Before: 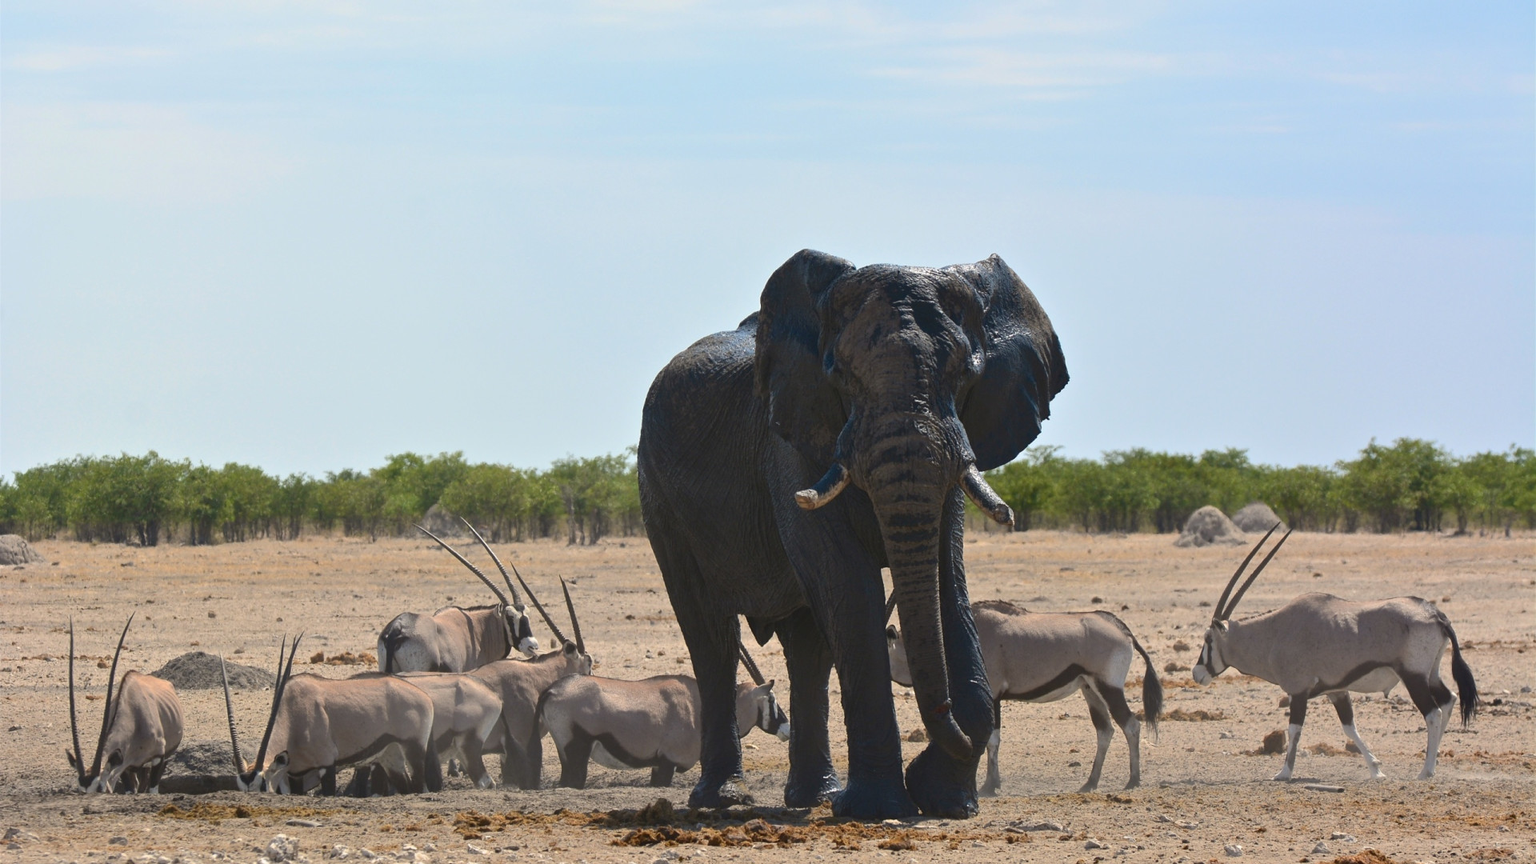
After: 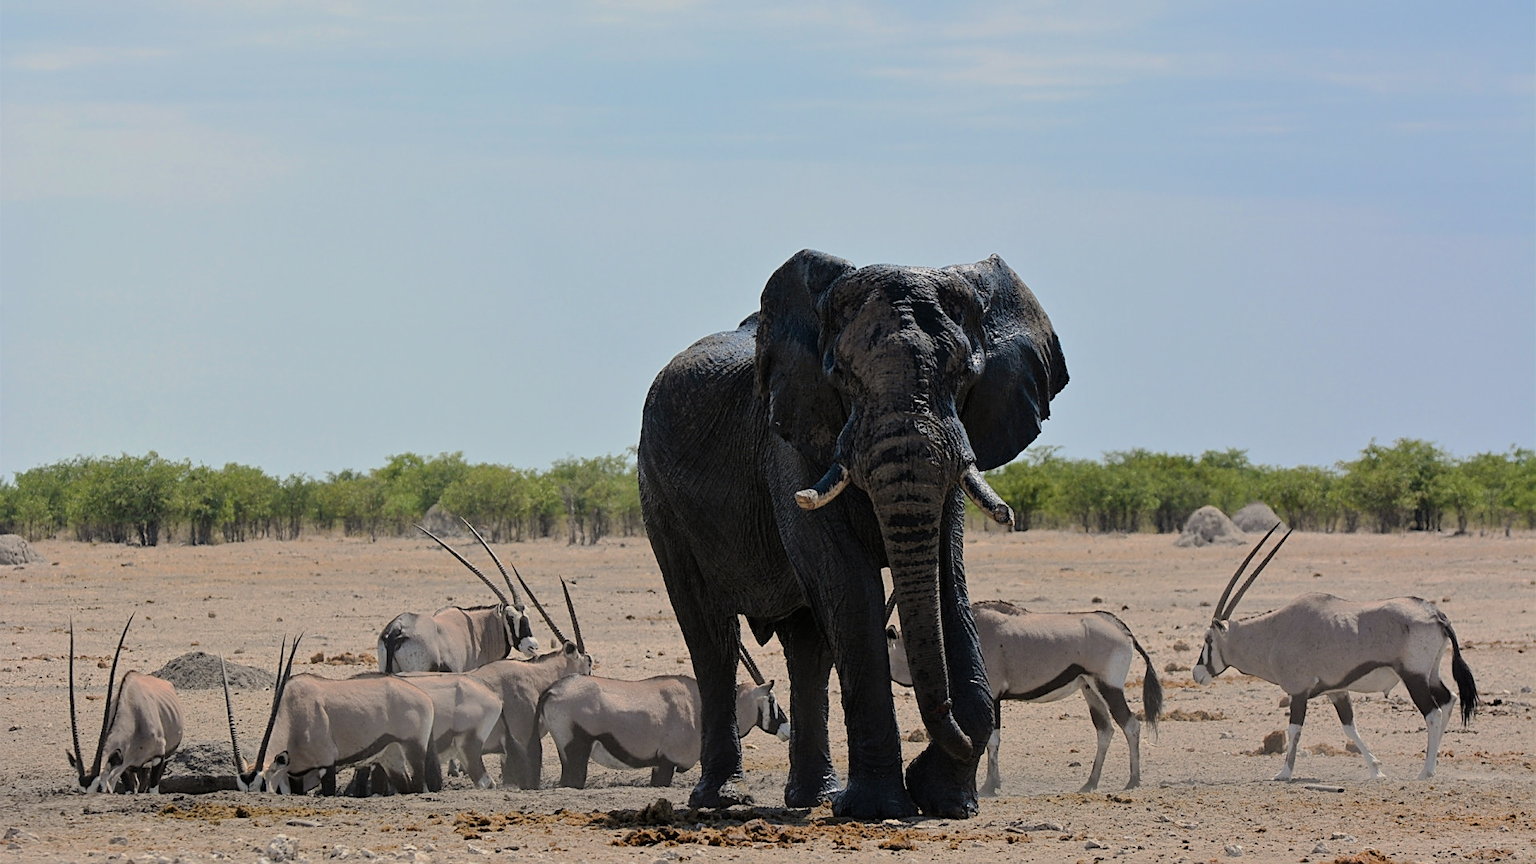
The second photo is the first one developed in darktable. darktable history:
filmic rgb: black relative exposure -4.52 EV, white relative exposure 4.76 EV, hardness 2.35, latitude 36.03%, contrast 1.045, highlights saturation mix 0.681%, shadows ↔ highlights balance 1.2%
exposure: black level correction 0.001, exposure 0.5 EV, compensate highlight preservation false
sharpen: on, module defaults
tone curve: curves: ch0 [(0, 0) (0.568, 0.517) (0.8, 0.717) (1, 1)], preserve colors none
